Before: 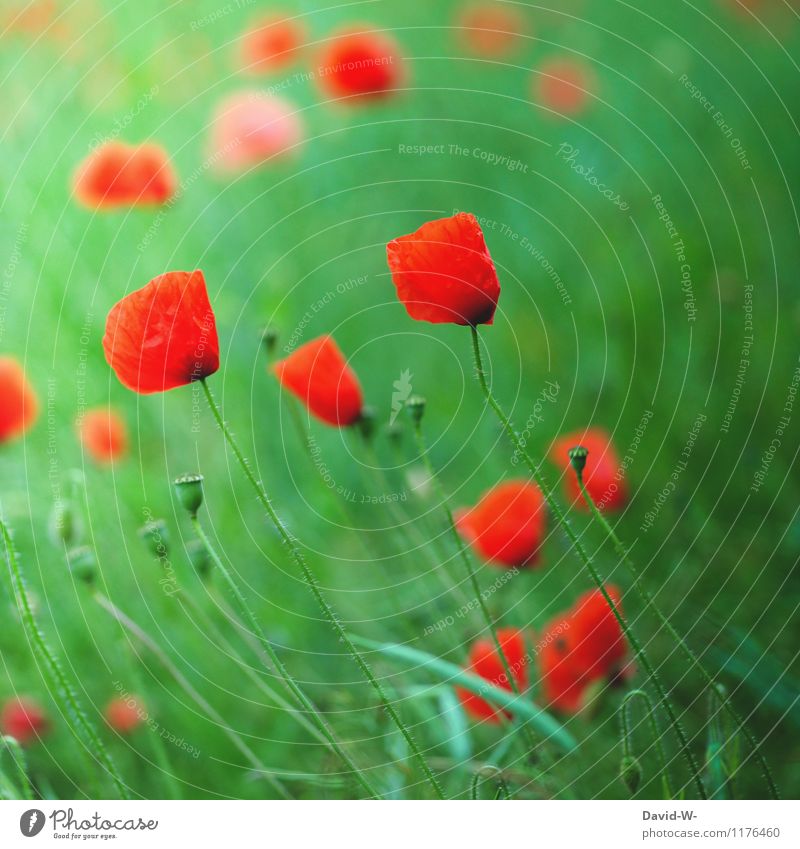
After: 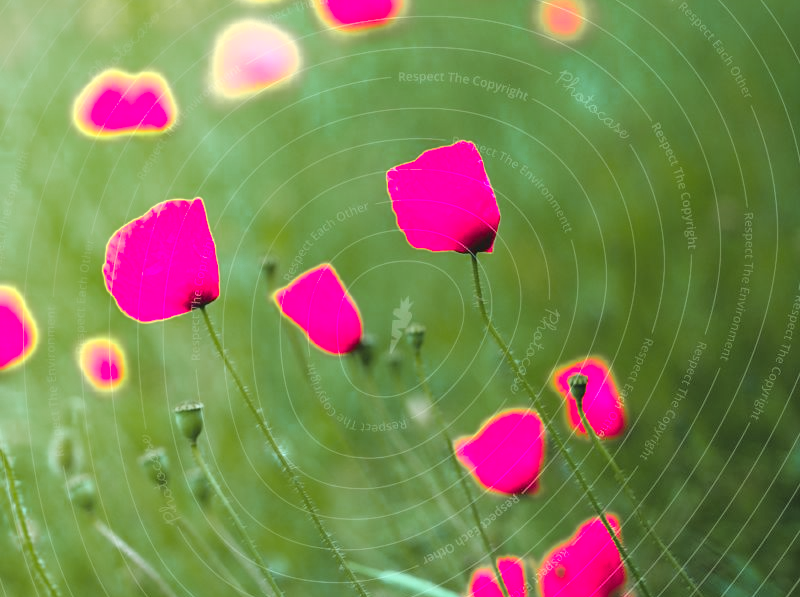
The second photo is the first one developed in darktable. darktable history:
base curve: curves: ch0 [(0, 0) (0.028, 0.03) (0.121, 0.232) (0.46, 0.748) (0.859, 0.968) (1, 1)]
color zones: curves: ch0 [(0, 0.533) (0.126, 0.533) (0.234, 0.533) (0.368, 0.357) (0.5, 0.5) (0.625, 0.5) (0.74, 0.637) (0.875, 0.5)]; ch1 [(0.004, 0.708) (0.129, 0.662) (0.25, 0.5) (0.375, 0.331) (0.496, 0.396) (0.625, 0.649) (0.739, 0.26) (0.875, 0.5) (1, 0.478)]; ch2 [(0, 0.409) (0.132, 0.403) (0.236, 0.558) (0.379, 0.448) (0.5, 0.5) (0.625, 0.5) (0.691, 0.39) (0.875, 0.5)]
crop and rotate: top 8.508%, bottom 21.128%
